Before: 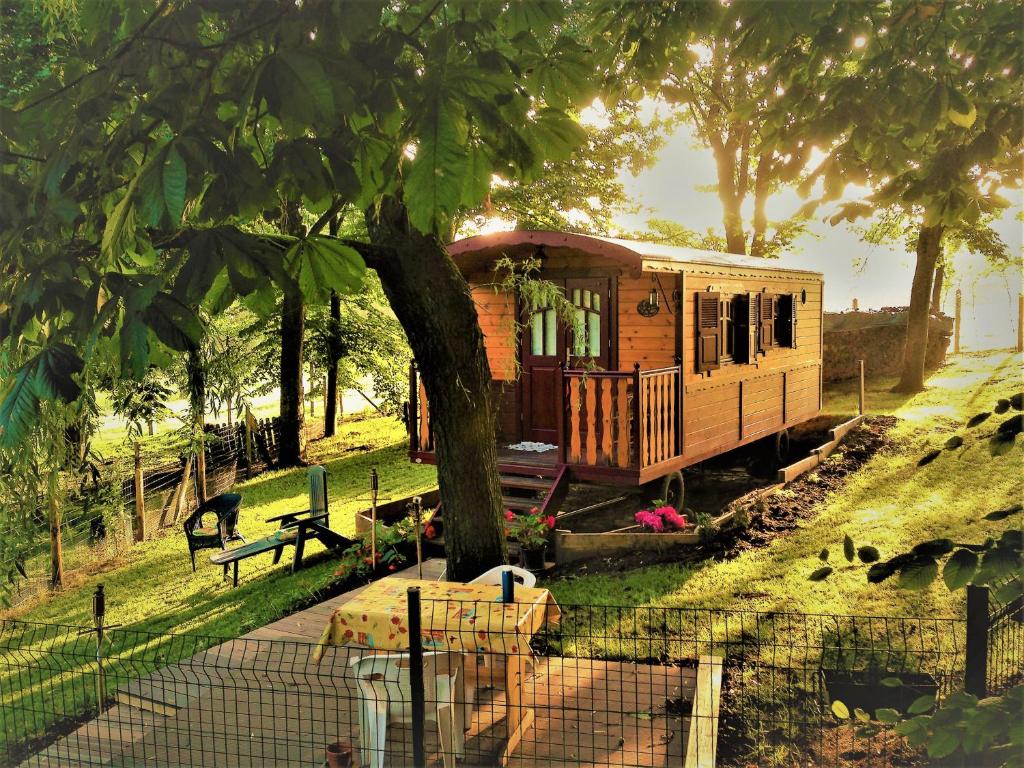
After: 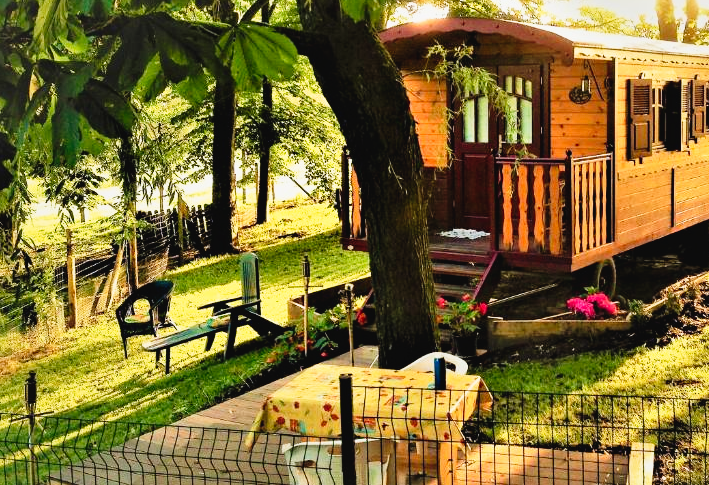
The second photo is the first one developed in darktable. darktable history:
crop: left 6.654%, top 27.817%, right 24.026%, bottom 8.962%
tone curve: curves: ch0 [(0.003, 0.032) (0.037, 0.037) (0.149, 0.117) (0.297, 0.318) (0.41, 0.48) (0.541, 0.649) (0.722, 0.857) (0.875, 0.946) (1, 0.98)]; ch1 [(0, 0) (0.305, 0.325) (0.453, 0.437) (0.482, 0.474) (0.501, 0.498) (0.506, 0.503) (0.559, 0.576) (0.6, 0.635) (0.656, 0.707) (1, 1)]; ch2 [(0, 0) (0.323, 0.277) (0.408, 0.399) (0.45, 0.48) (0.499, 0.502) (0.515, 0.532) (0.573, 0.602) (0.653, 0.675) (0.75, 0.756) (1, 1)], preserve colors none
